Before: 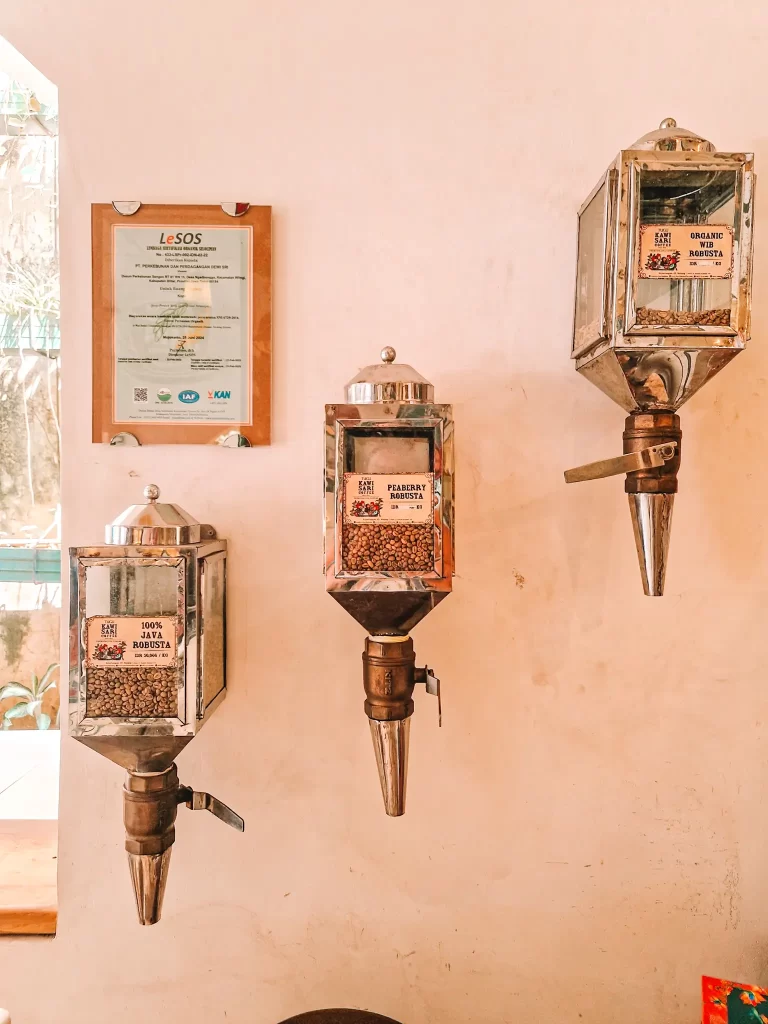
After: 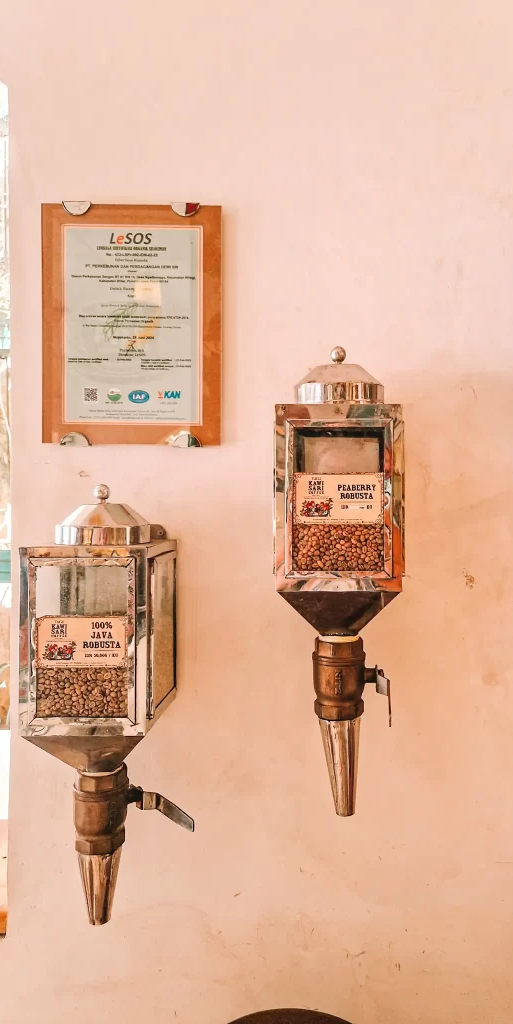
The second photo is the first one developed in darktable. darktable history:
crop and rotate: left 6.591%, right 26.488%
